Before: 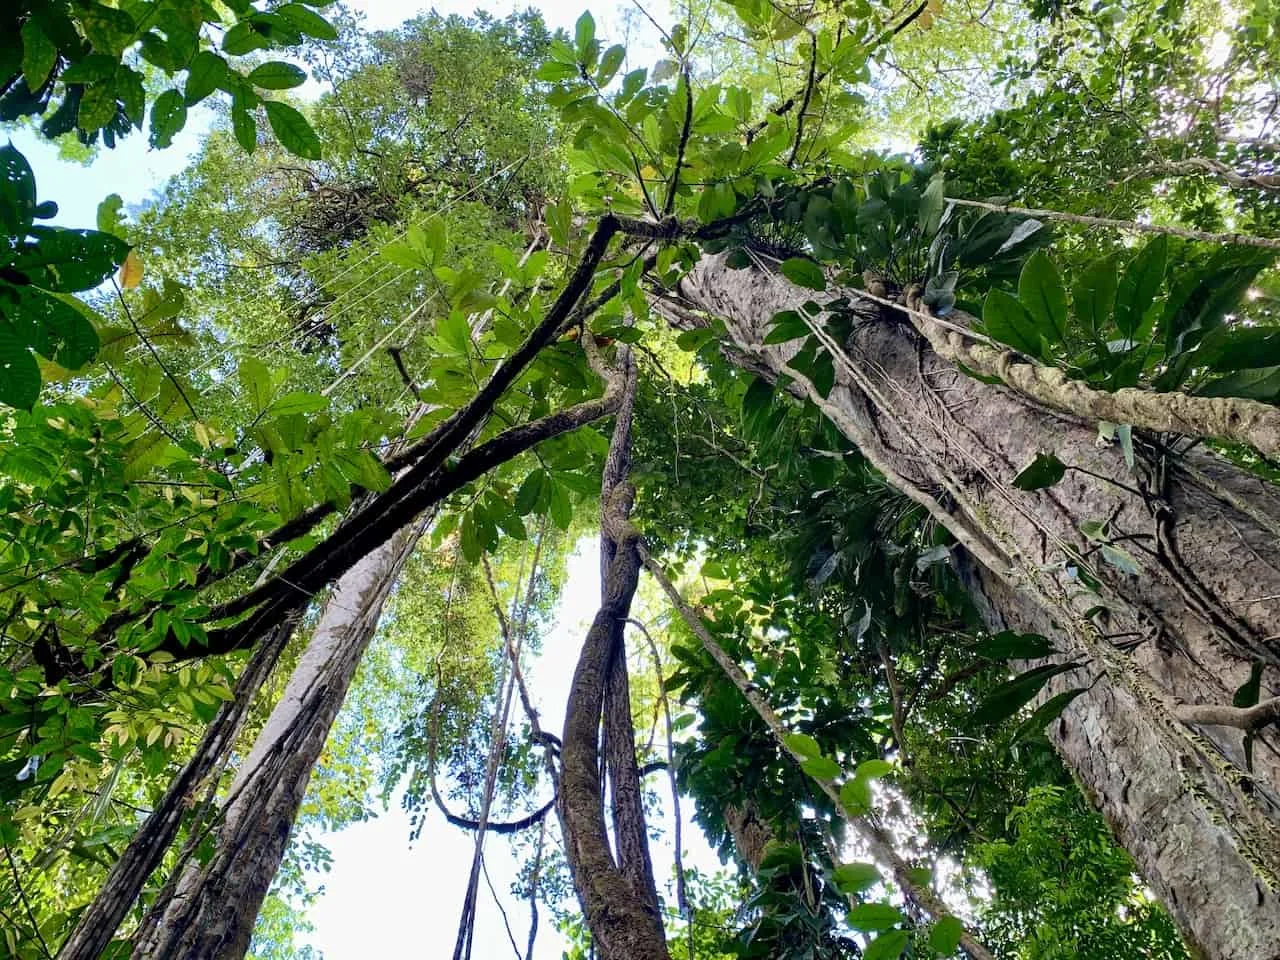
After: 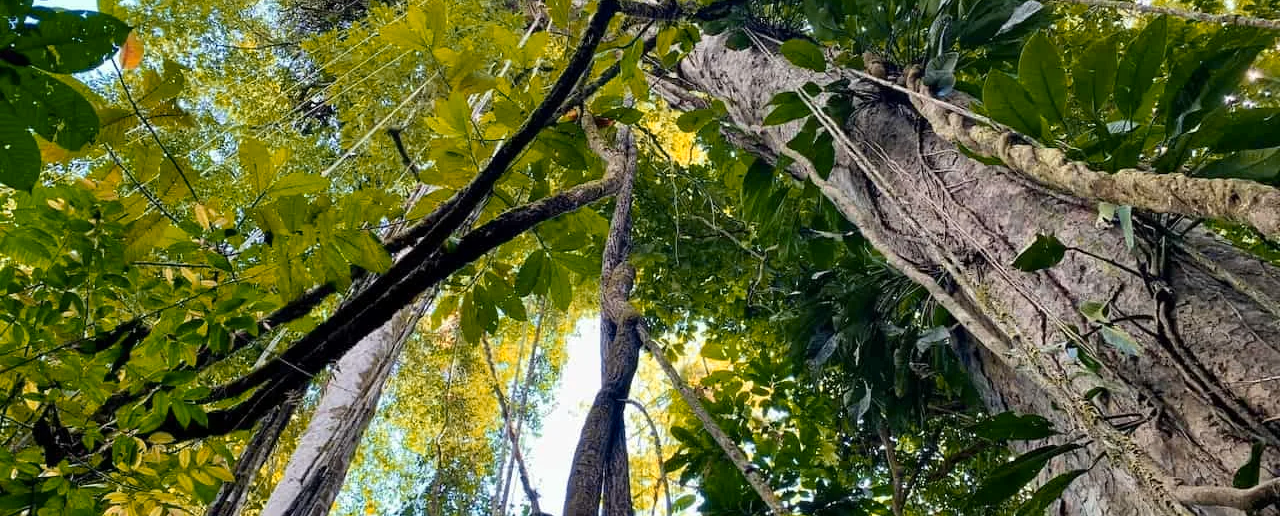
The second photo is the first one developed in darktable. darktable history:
crop and rotate: top 22.892%, bottom 23.356%
color zones: curves: ch1 [(0.235, 0.558) (0.75, 0.5)]; ch2 [(0.25, 0.462) (0.749, 0.457)], mix 102.05%
